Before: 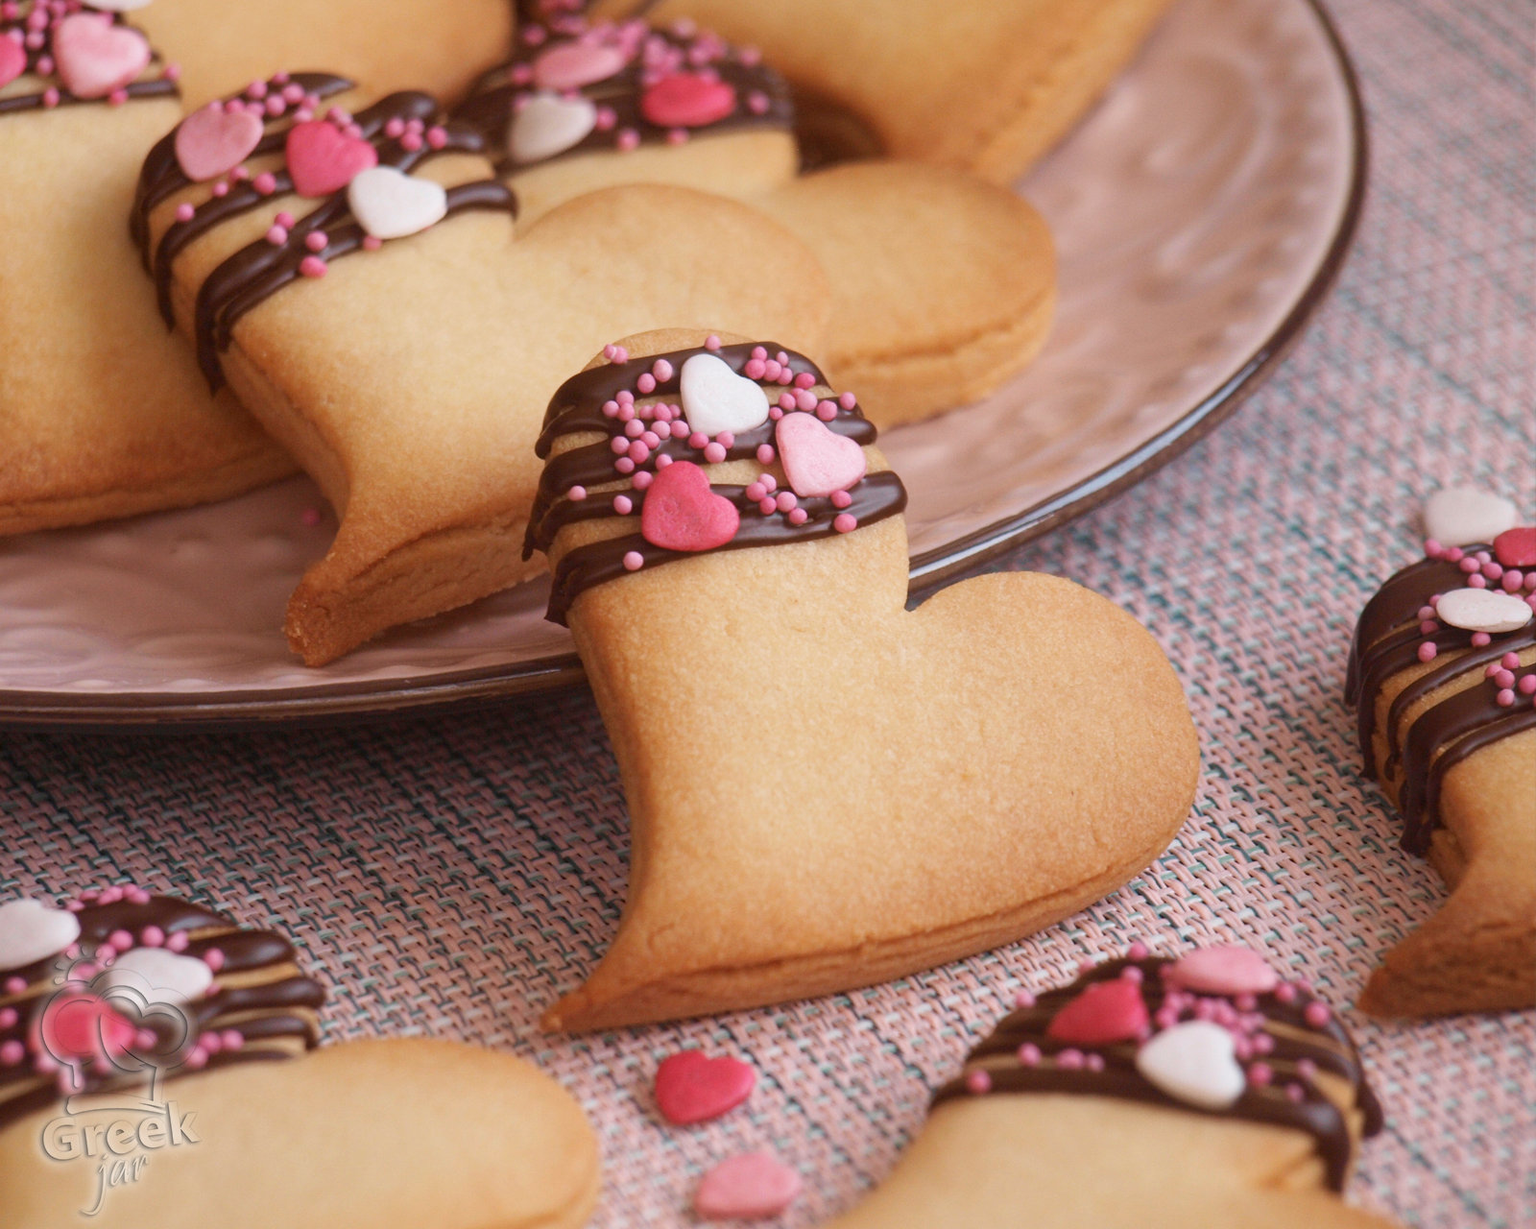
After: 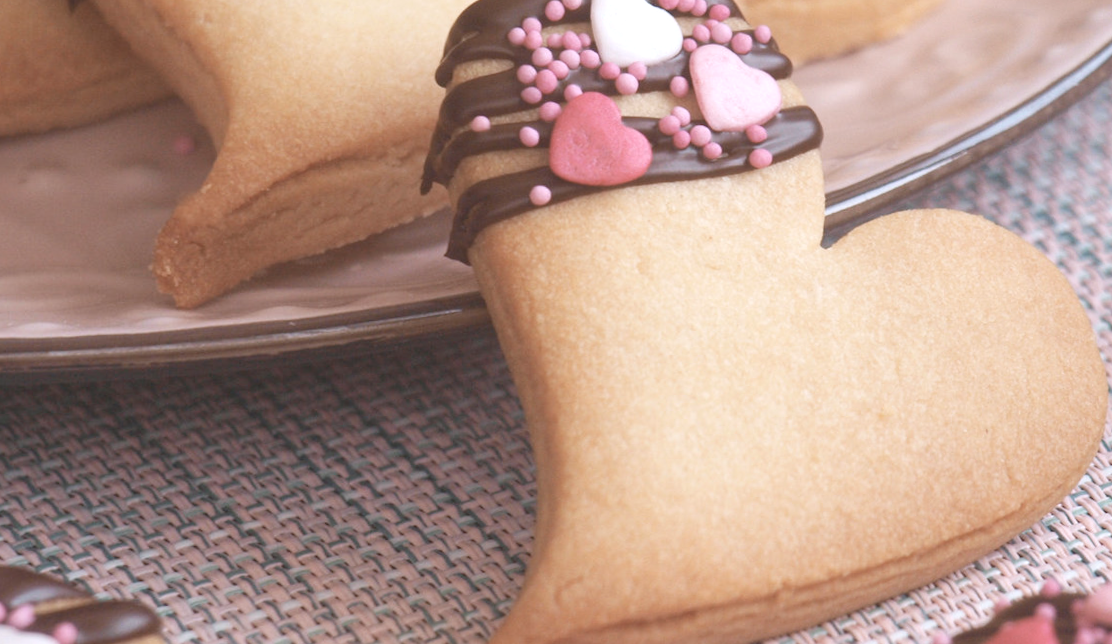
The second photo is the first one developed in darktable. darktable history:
rotate and perspective: rotation -0.013°, lens shift (vertical) -0.027, lens shift (horizontal) 0.178, crop left 0.016, crop right 0.989, crop top 0.082, crop bottom 0.918
contrast brightness saturation: contrast -0.26, saturation -0.43
white balance: red 0.974, blue 1.044
exposure: black level correction 0, exposure 1 EV, compensate exposure bias true, compensate highlight preservation false
crop: left 11.123%, top 27.61%, right 18.3%, bottom 17.034%
